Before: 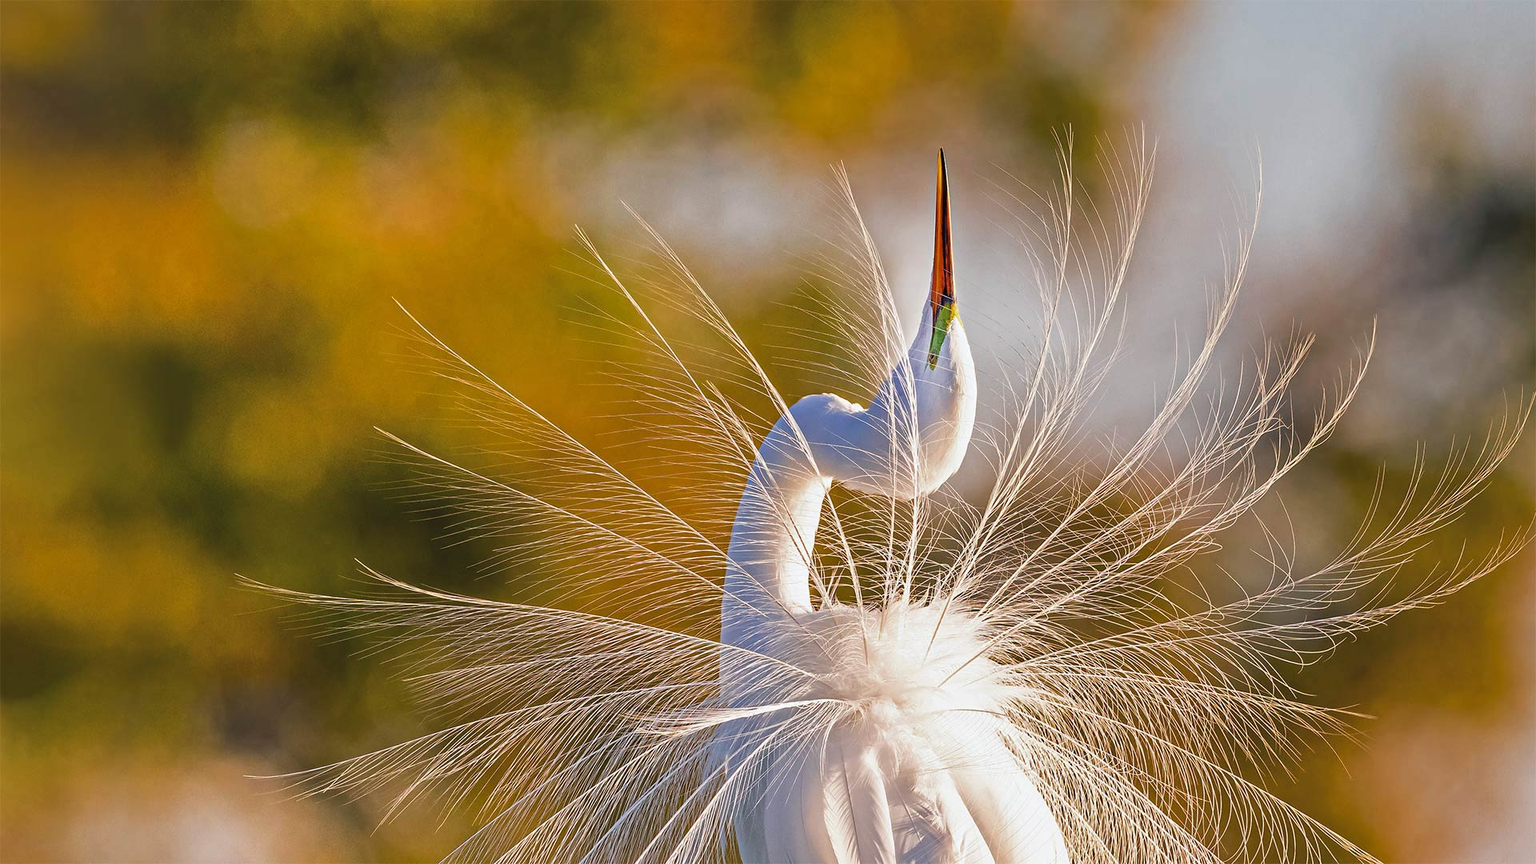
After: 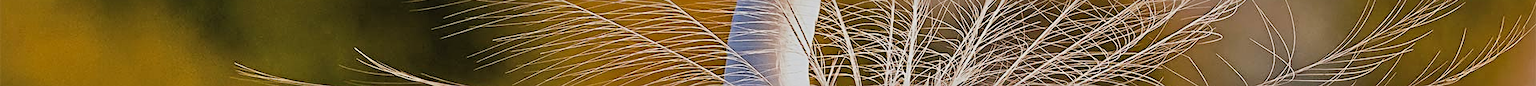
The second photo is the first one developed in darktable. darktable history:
crop and rotate: top 59.084%, bottom 30.916%
filmic rgb: black relative exposure -7.65 EV, white relative exposure 4.56 EV, hardness 3.61, contrast 1.05
sharpen: radius 2.531, amount 0.628
